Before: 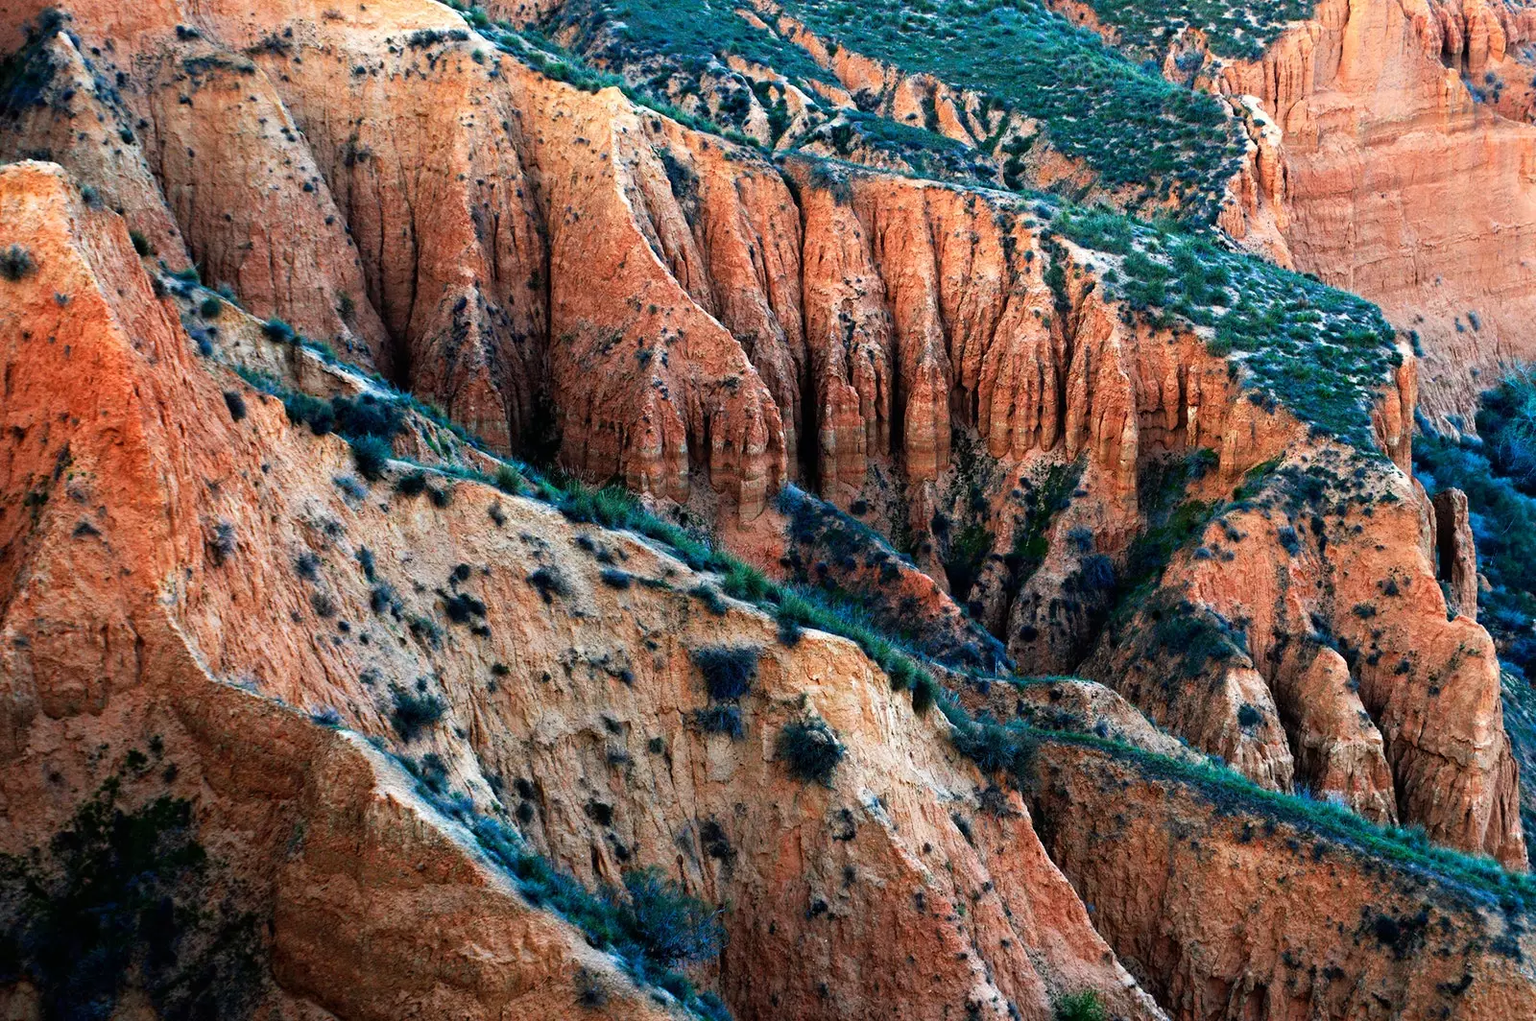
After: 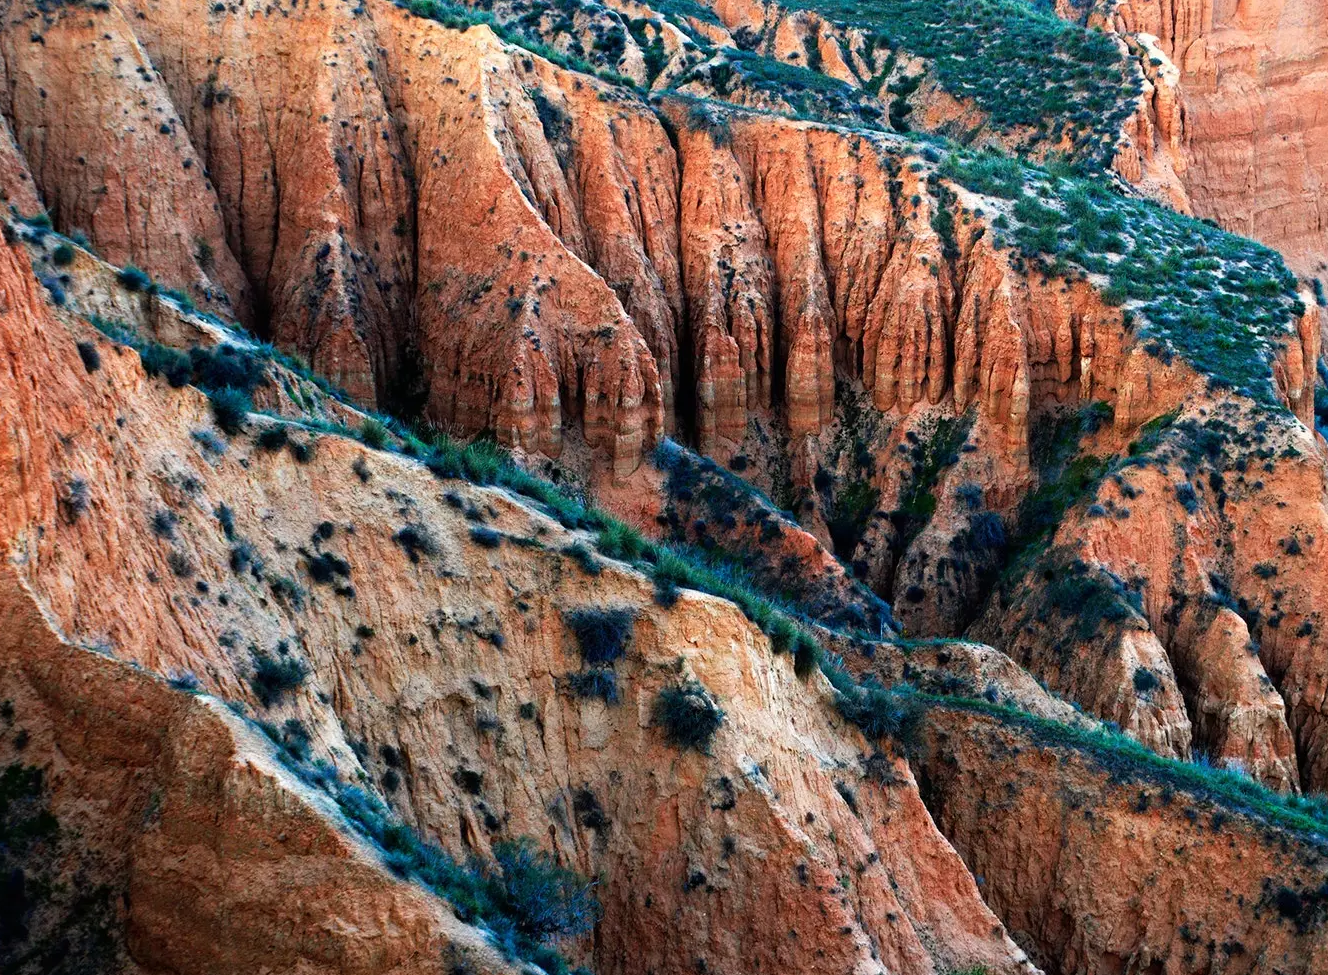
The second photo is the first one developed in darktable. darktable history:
crop: left 9.799%, top 6.211%, right 7.166%, bottom 2.153%
